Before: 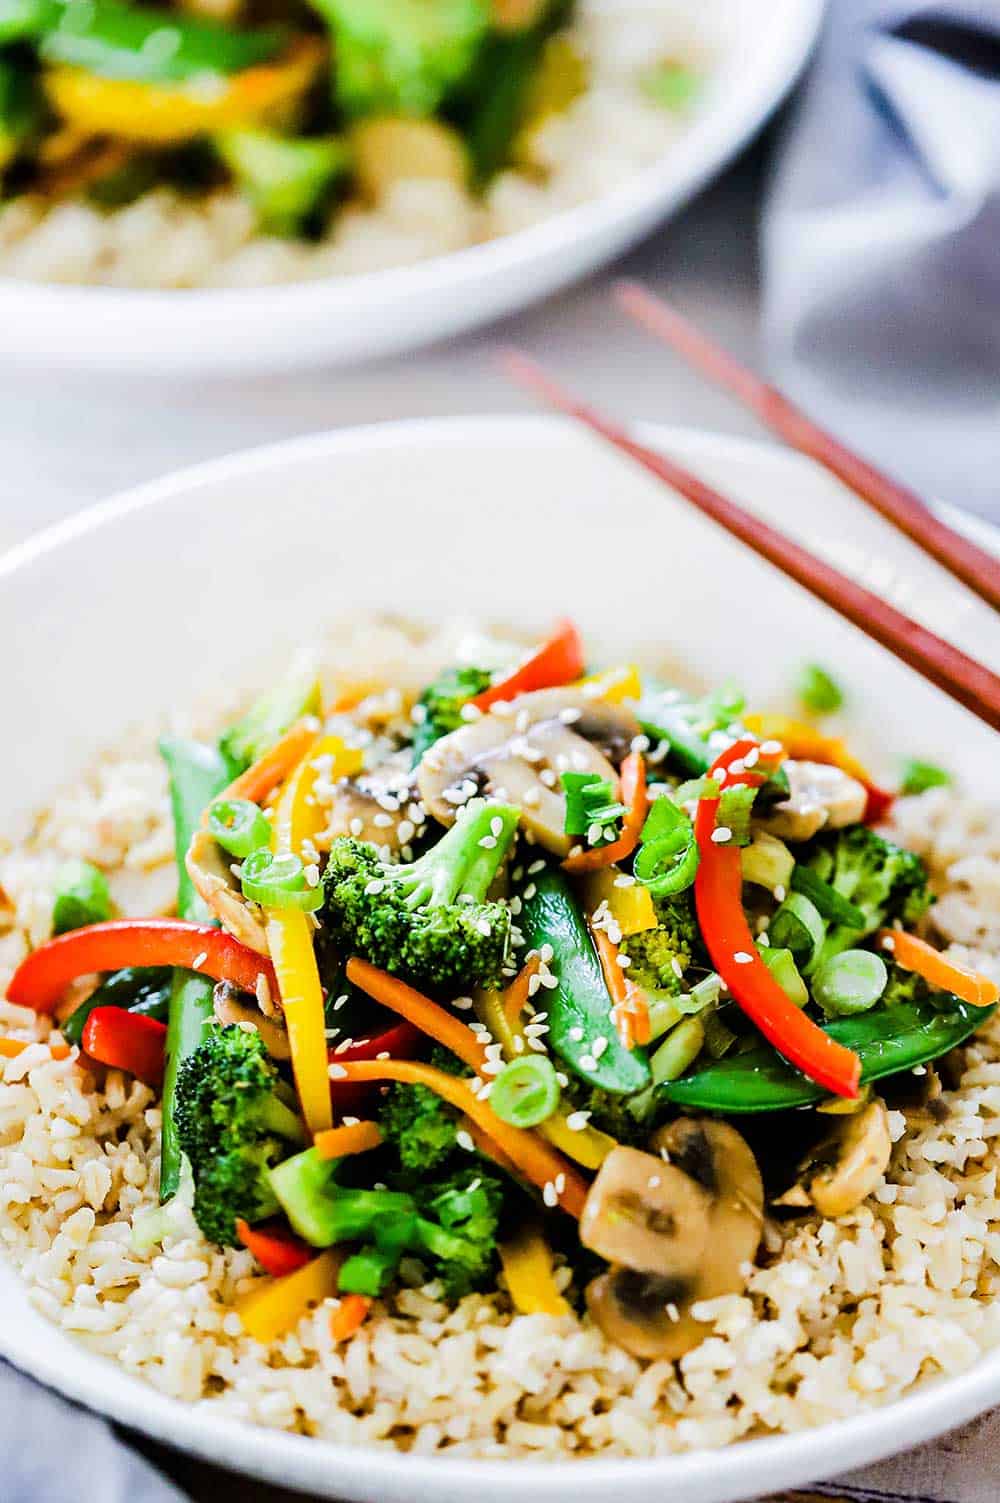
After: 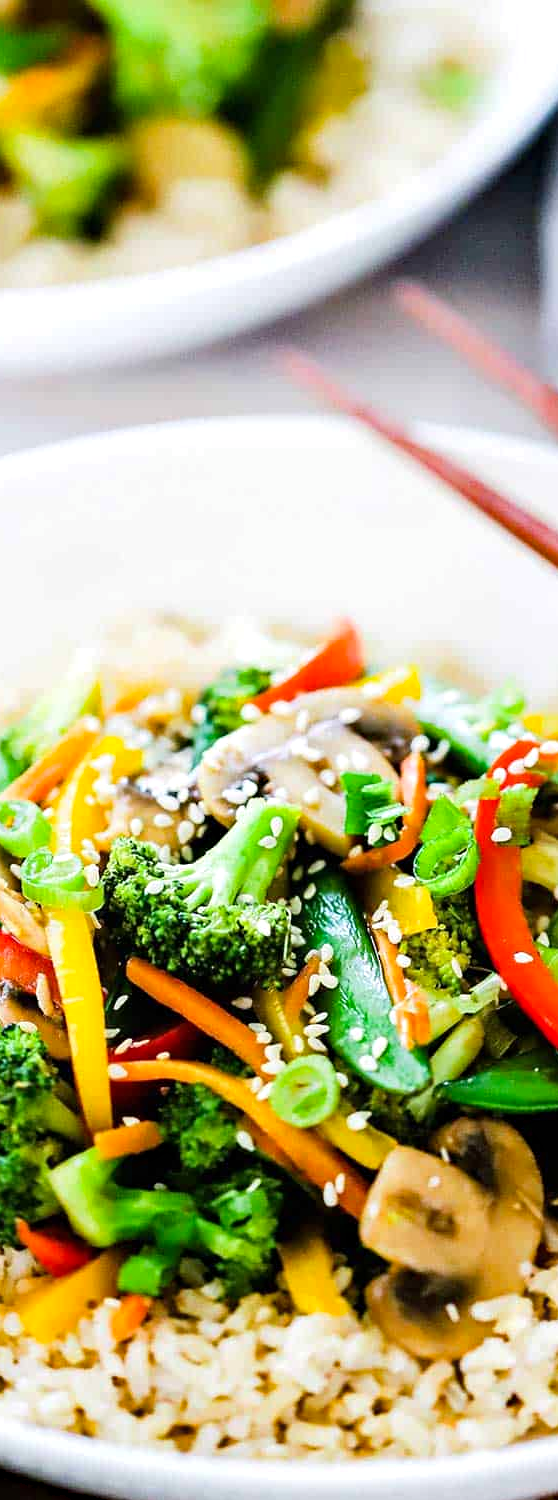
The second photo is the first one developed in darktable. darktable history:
crop: left 22.036%, right 22.112%, bottom 0.004%
levels: levels [0, 0.476, 0.951]
haze removal: compatibility mode true, adaptive false
